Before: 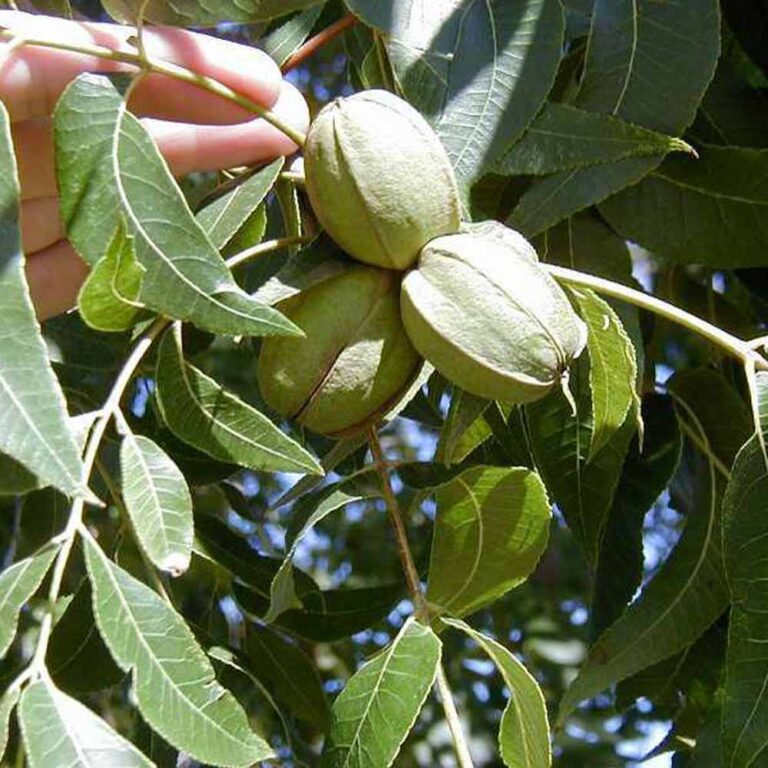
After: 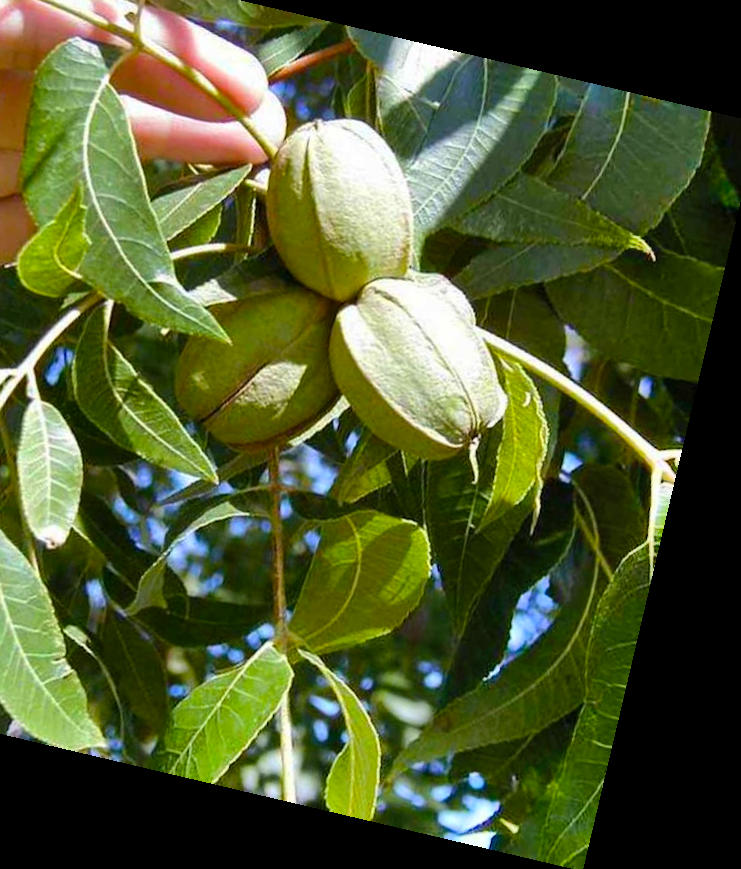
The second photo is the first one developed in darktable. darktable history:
rotate and perspective: rotation 13.27°, automatic cropping off
shadows and highlights: soften with gaussian
crop and rotate: left 17.959%, top 5.771%, right 1.742%
color balance rgb: linear chroma grading › global chroma 9.31%, global vibrance 41.49%
